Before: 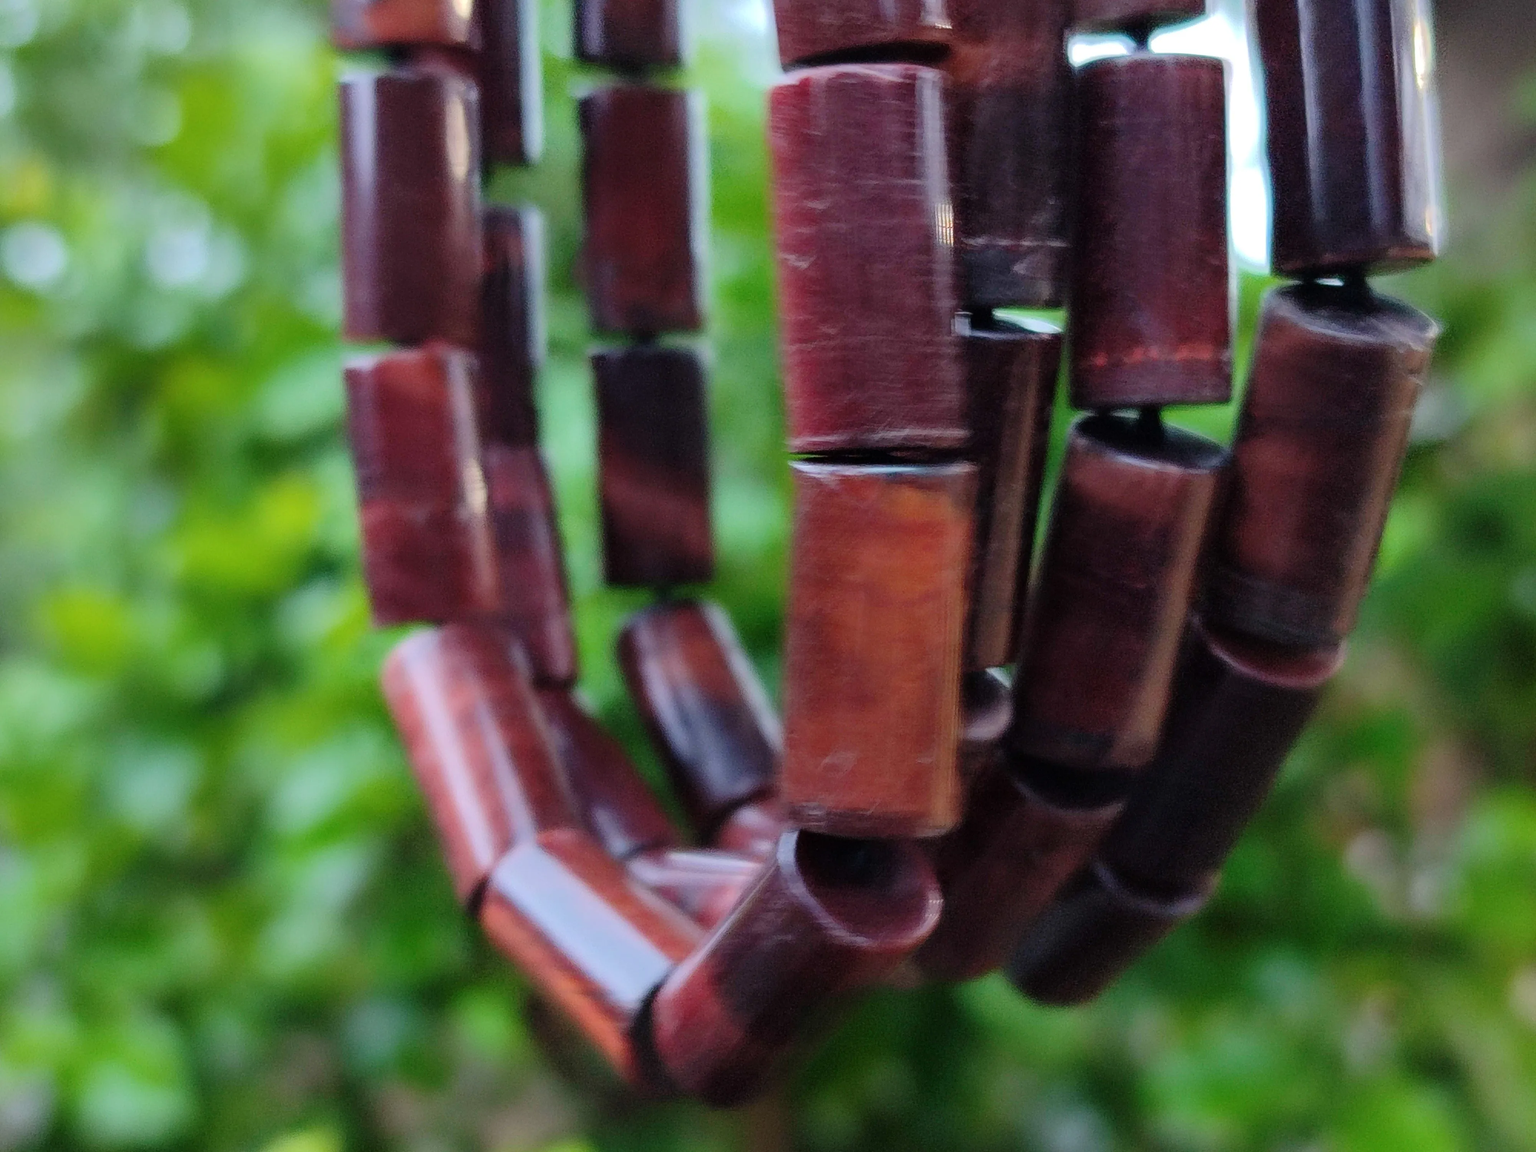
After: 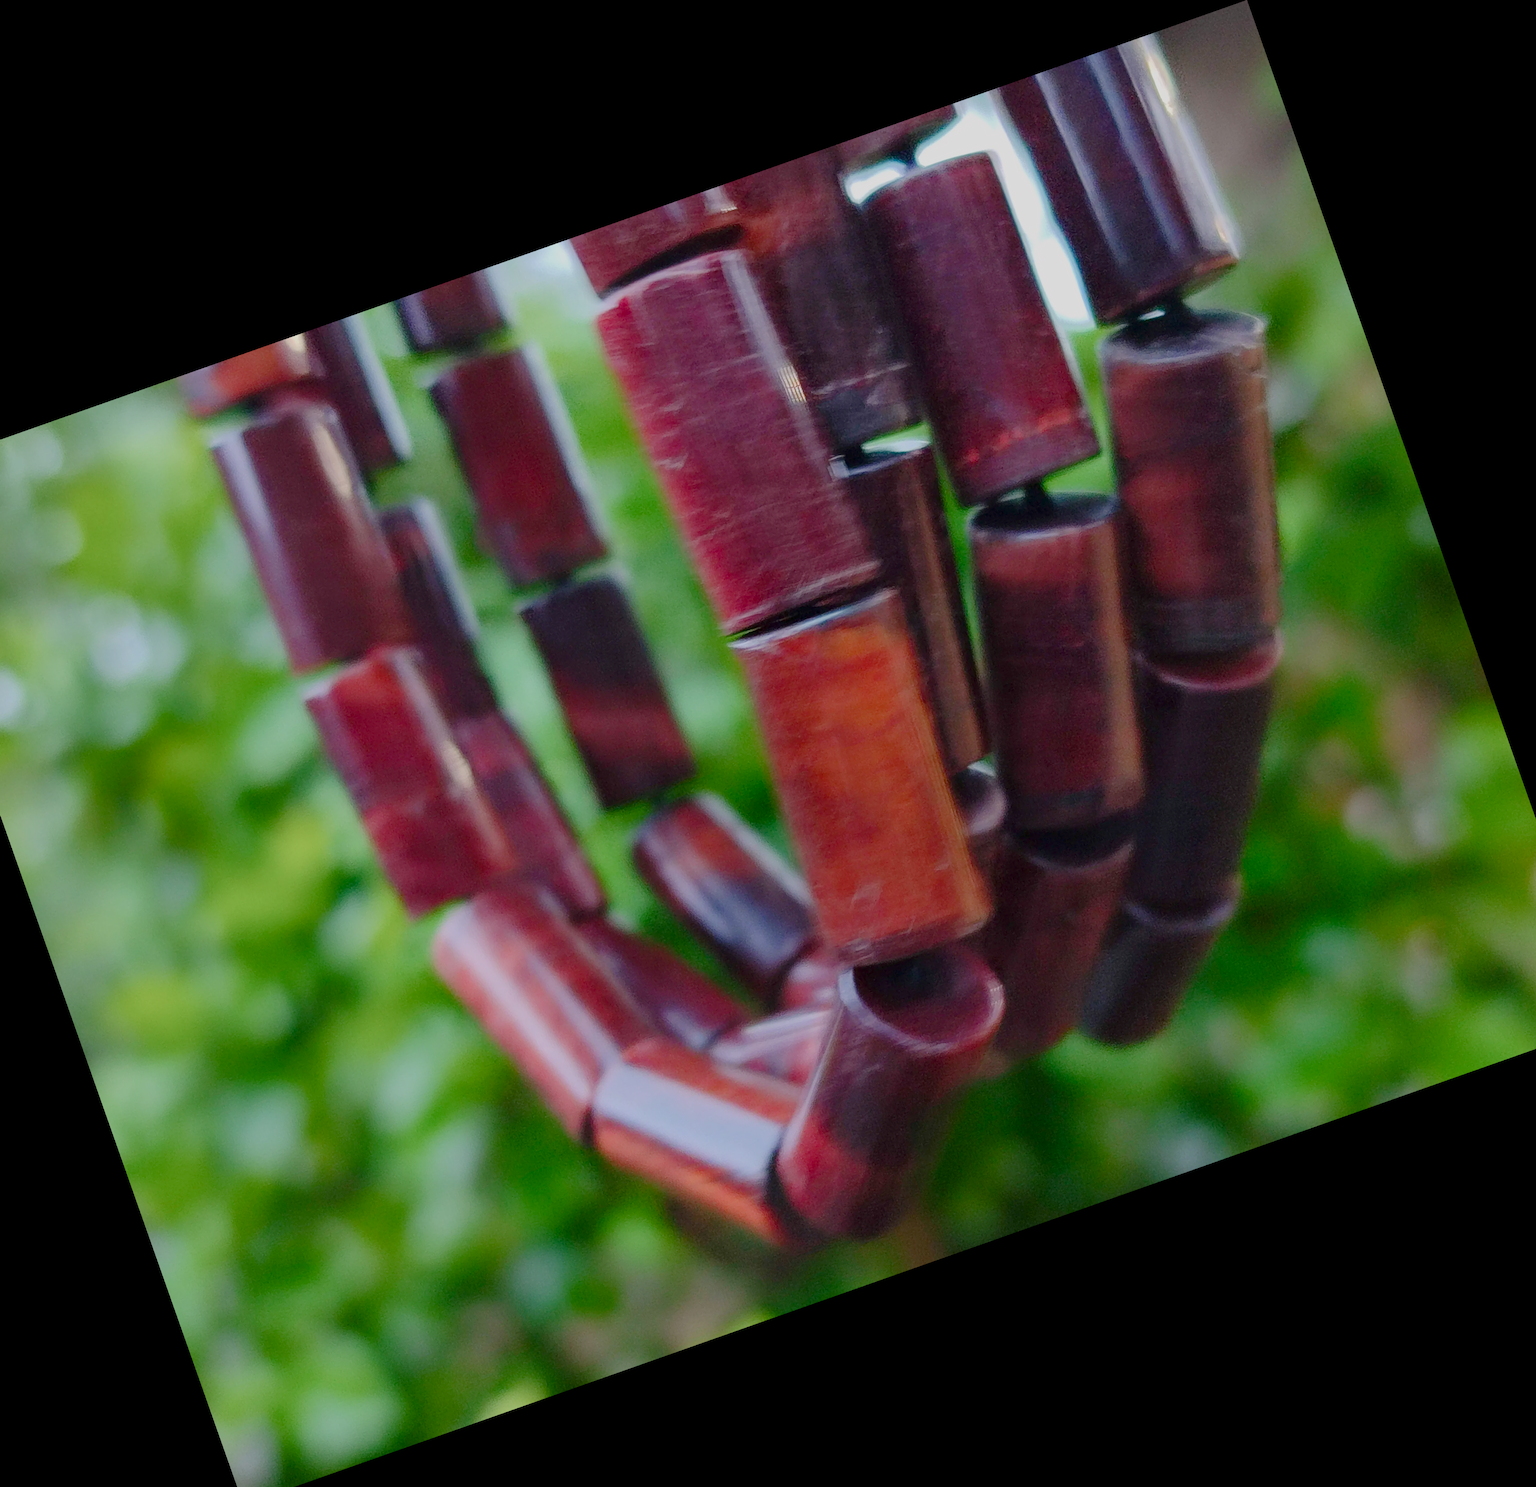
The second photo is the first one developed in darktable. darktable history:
crop and rotate: angle 19.43°, left 6.812%, right 4.125%, bottom 1.087%
color balance rgb: shadows lift › chroma 1%, shadows lift › hue 113°, highlights gain › chroma 0.2%, highlights gain › hue 333°, perceptual saturation grading › global saturation 20%, perceptual saturation grading › highlights -50%, perceptual saturation grading › shadows 25%, contrast -20%
